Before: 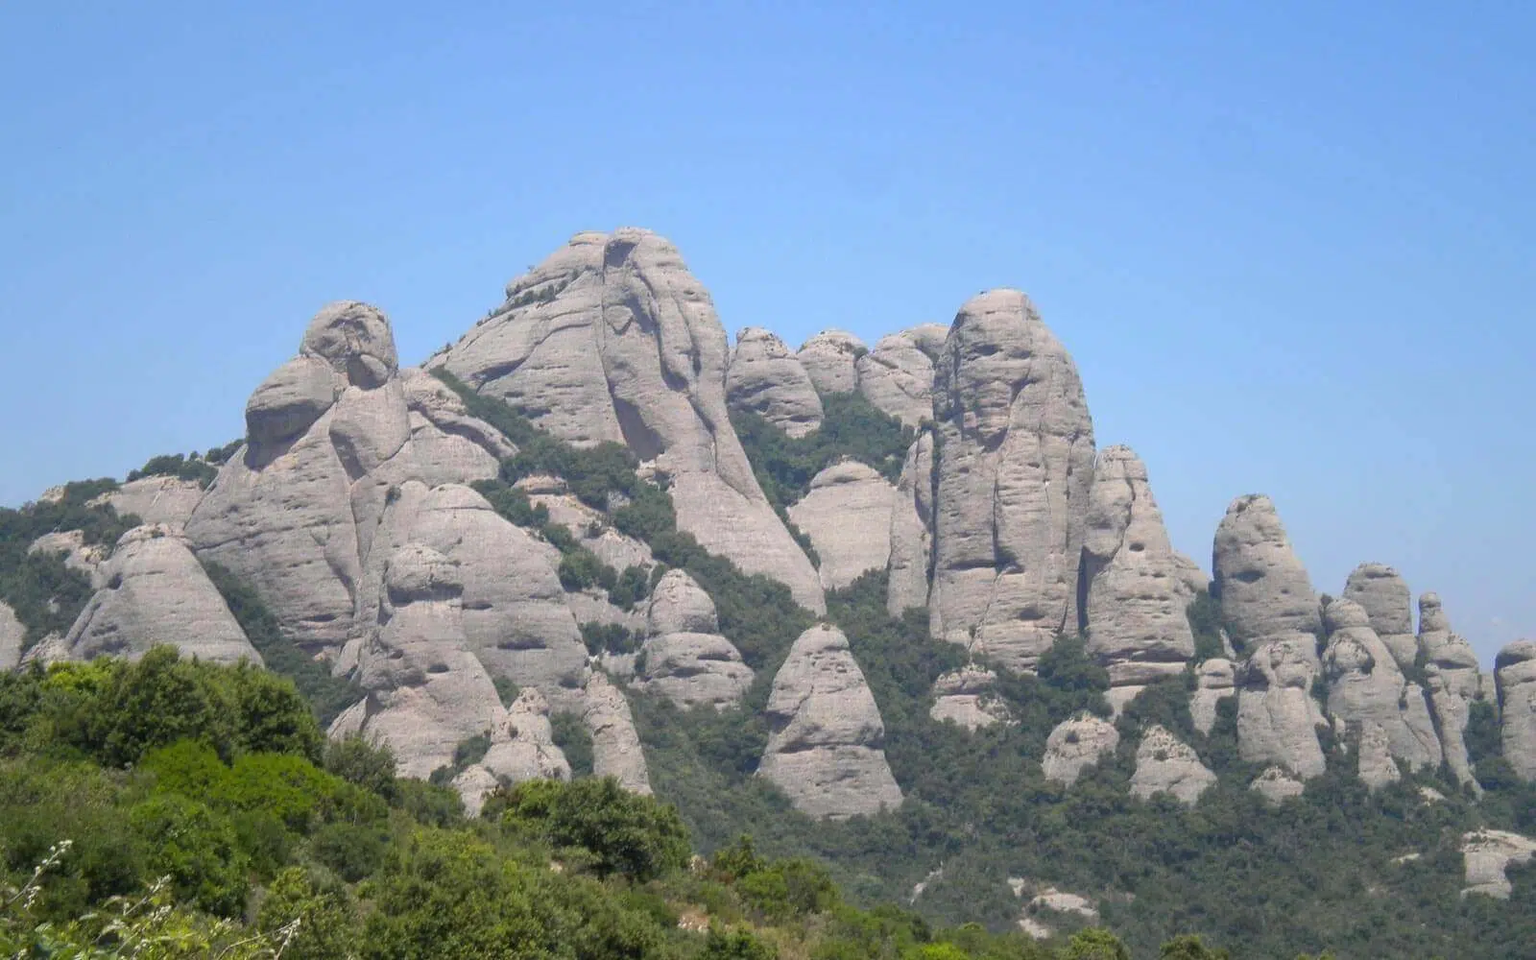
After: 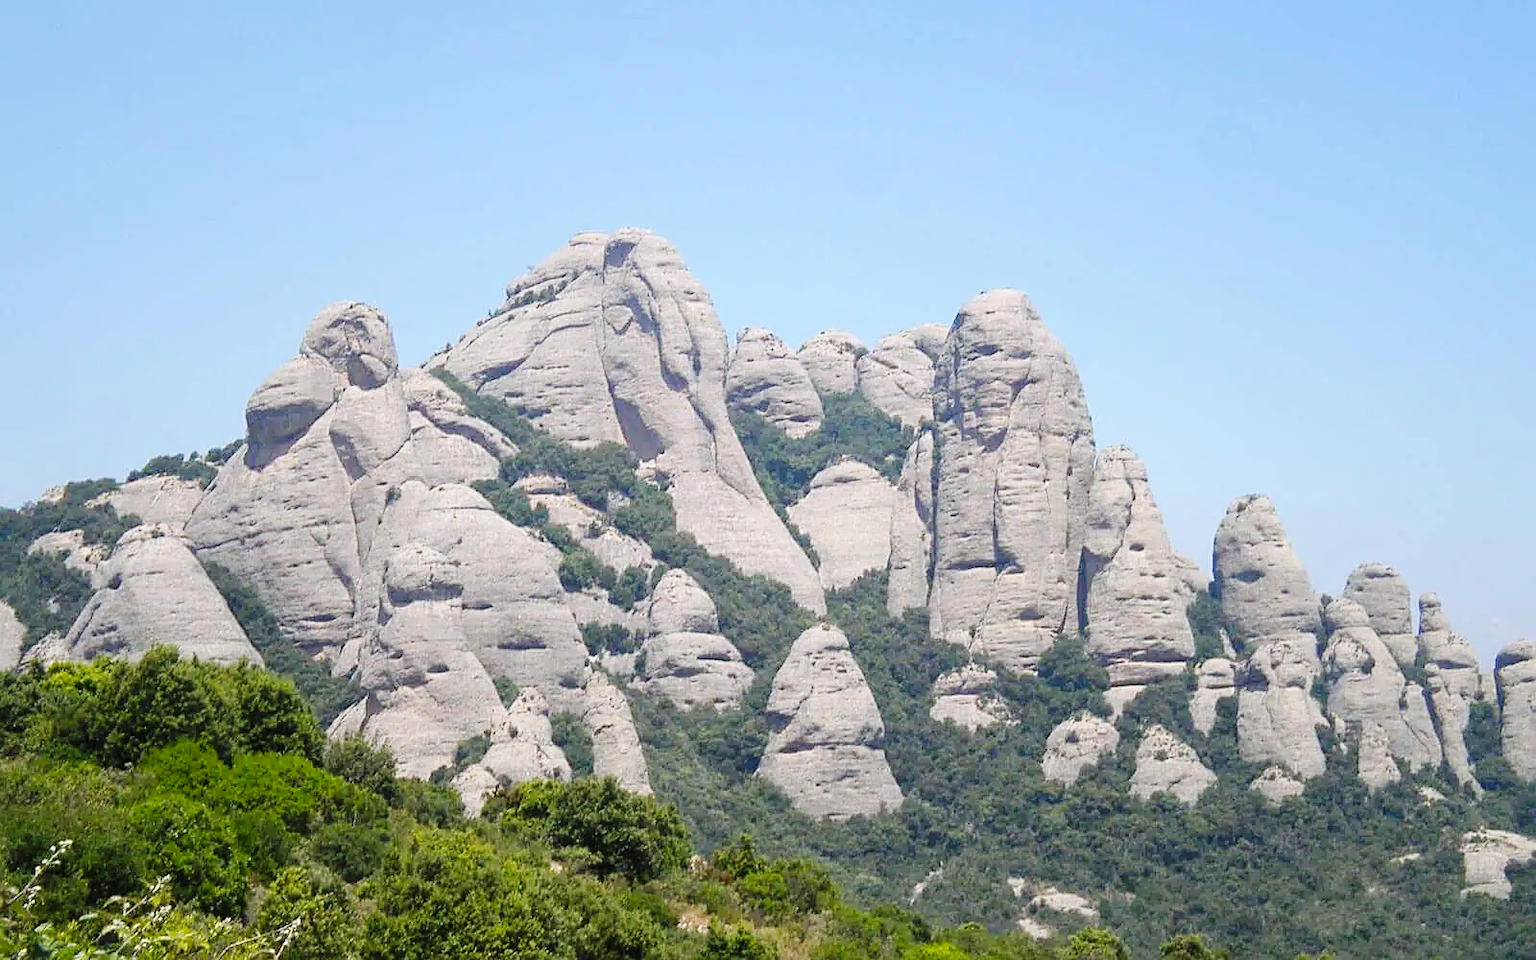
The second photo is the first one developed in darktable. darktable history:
sharpen: amount 0.55
base curve: curves: ch0 [(0, 0) (0.036, 0.025) (0.121, 0.166) (0.206, 0.329) (0.605, 0.79) (1, 1)], preserve colors none
